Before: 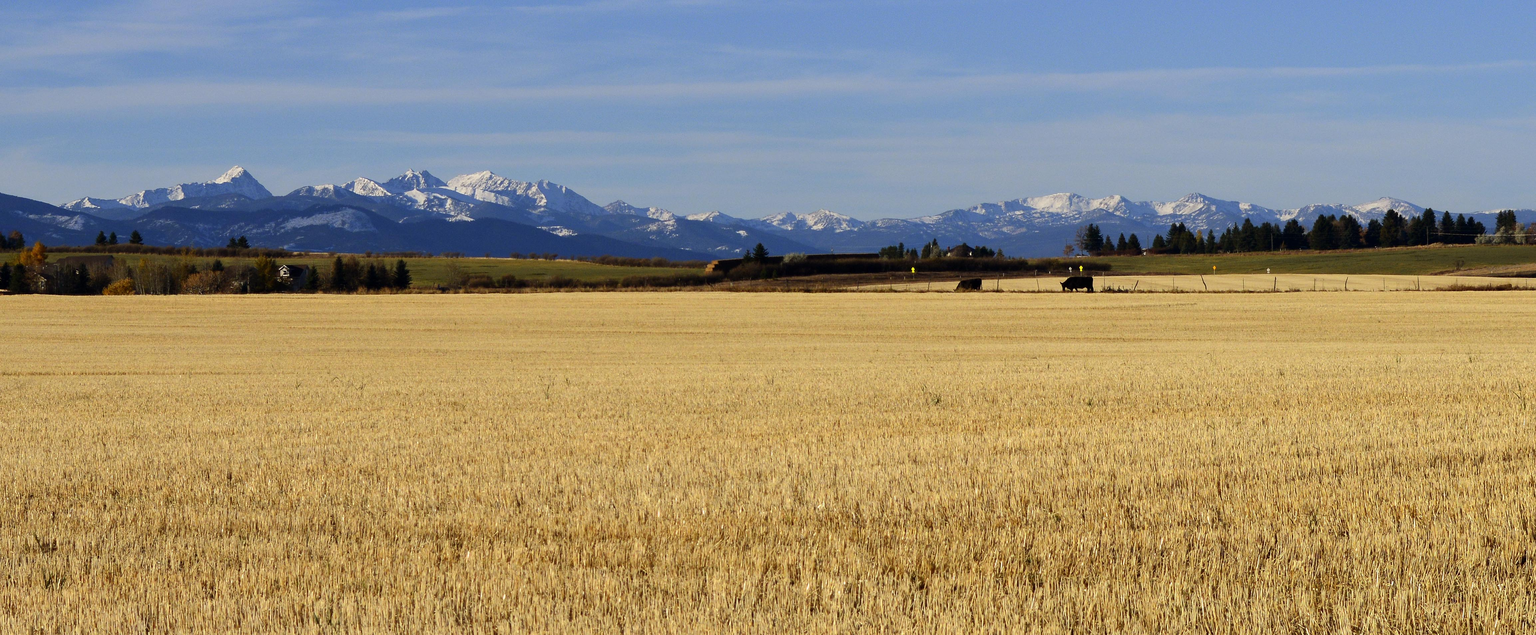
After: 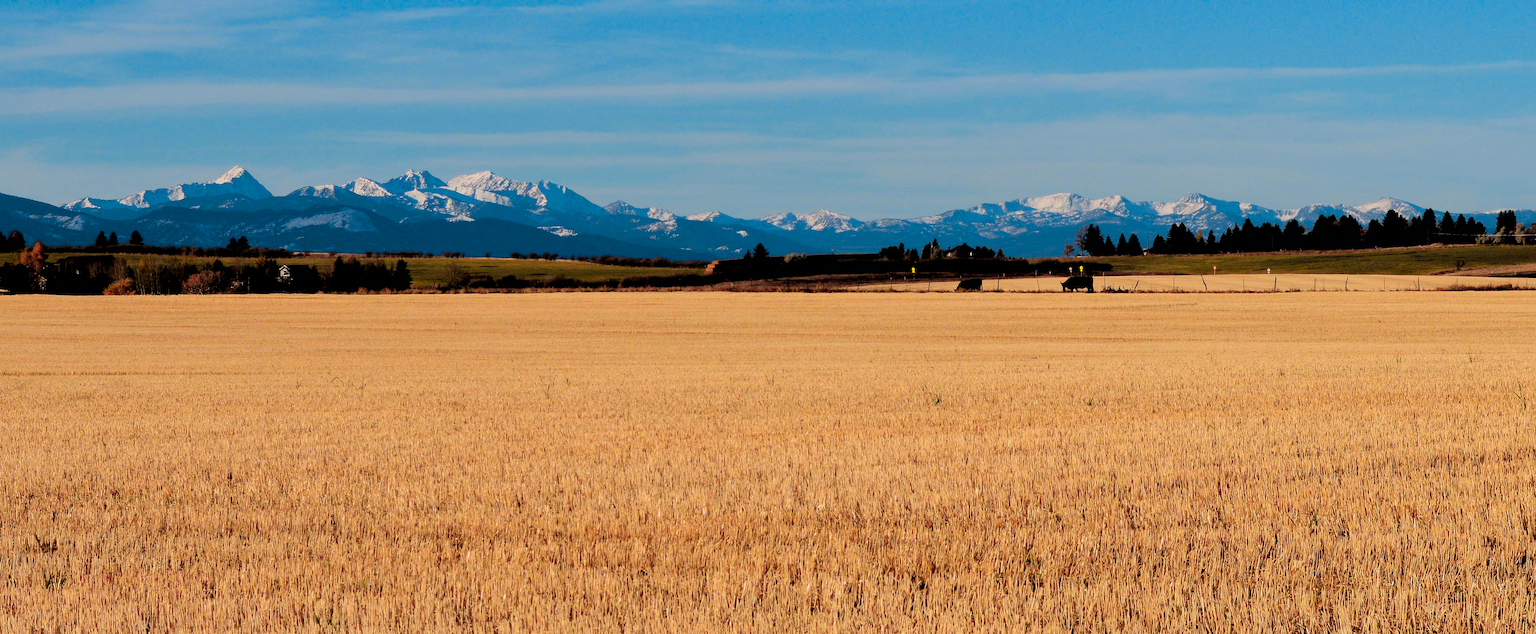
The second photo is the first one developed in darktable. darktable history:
color balance rgb: power › luminance 0.826%, power › chroma 0.414%, power › hue 30.93°, linear chroma grading › global chroma 8.812%, perceptual saturation grading › global saturation 0.412%, hue shift -13.01°
filmic rgb: black relative exposure -3.81 EV, white relative exposure 3.48 EV, hardness 2.6, contrast 1.103, color science v6 (2022)
